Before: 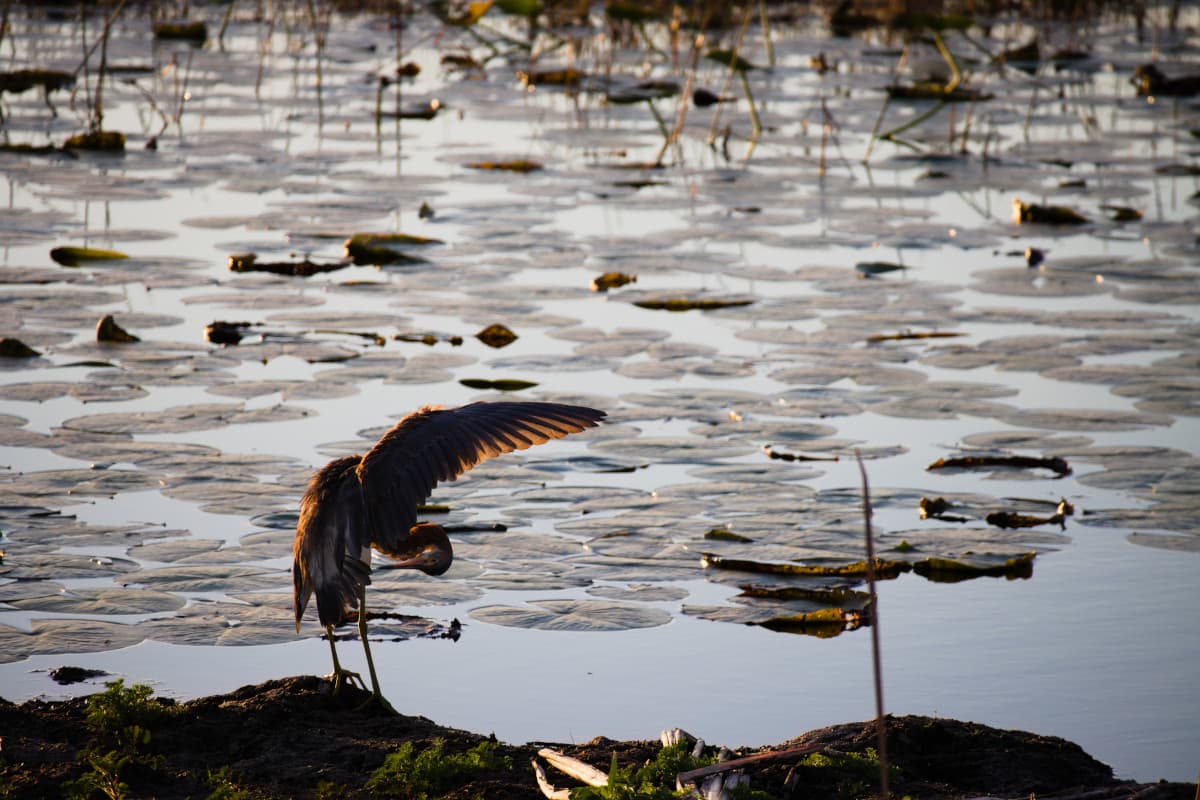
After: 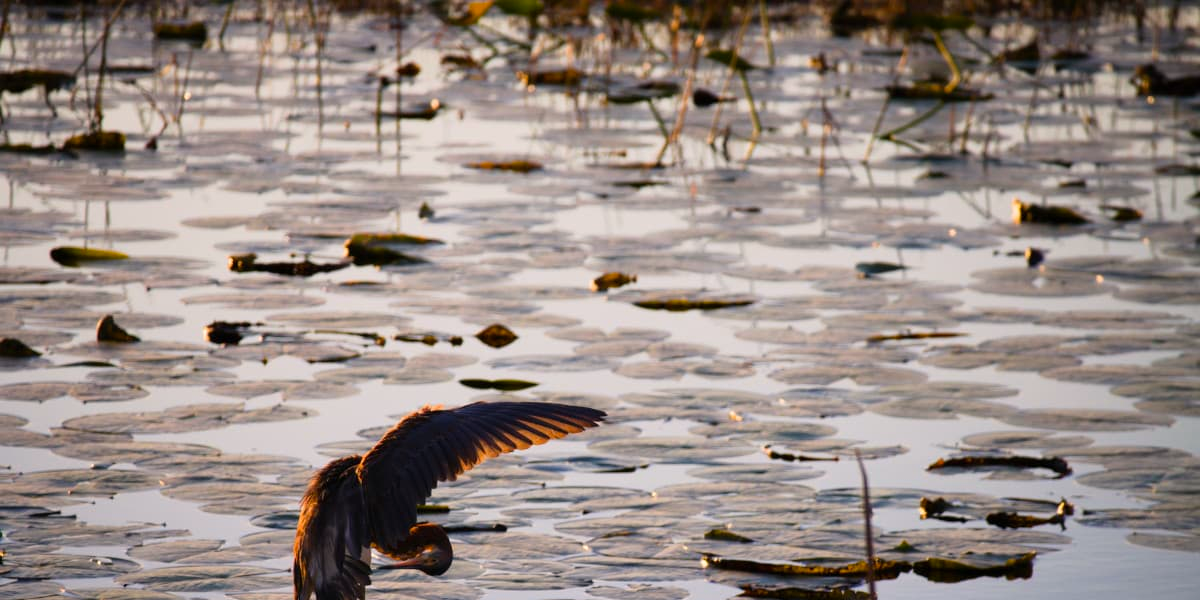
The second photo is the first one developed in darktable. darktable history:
crop: bottom 24.979%
color correction: highlights a* 3.41, highlights b* 1.74, saturation 1.24
